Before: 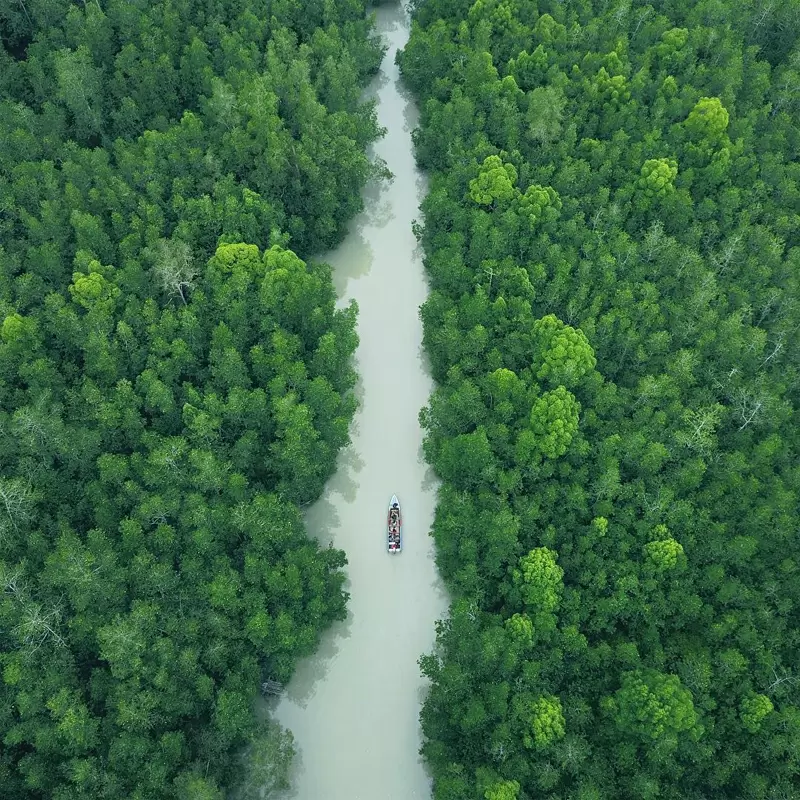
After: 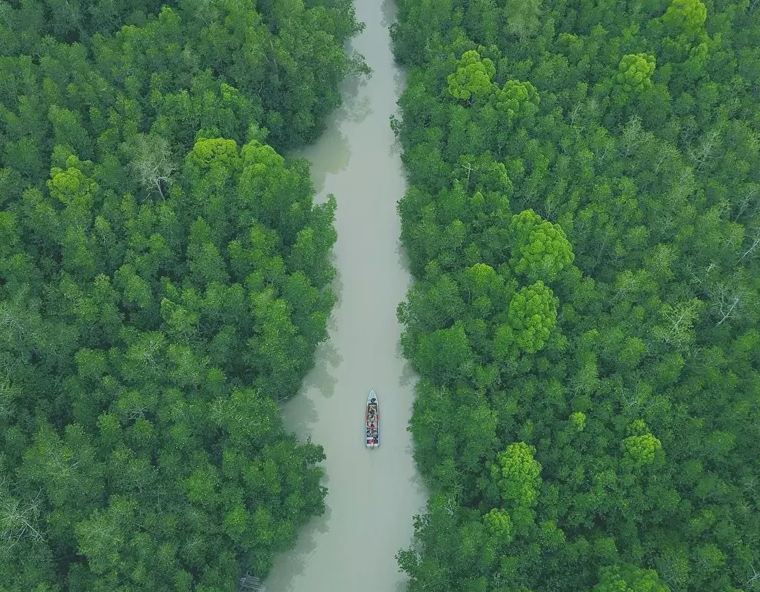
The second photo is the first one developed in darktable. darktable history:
crop and rotate: left 2.991%, top 13.302%, right 1.981%, bottom 12.636%
color balance rgb: linear chroma grading › global chroma -0.67%, saturation formula JzAzBz (2021)
contrast brightness saturation: contrast -0.28
exposure: exposure -0.157 EV, compensate highlight preservation false
